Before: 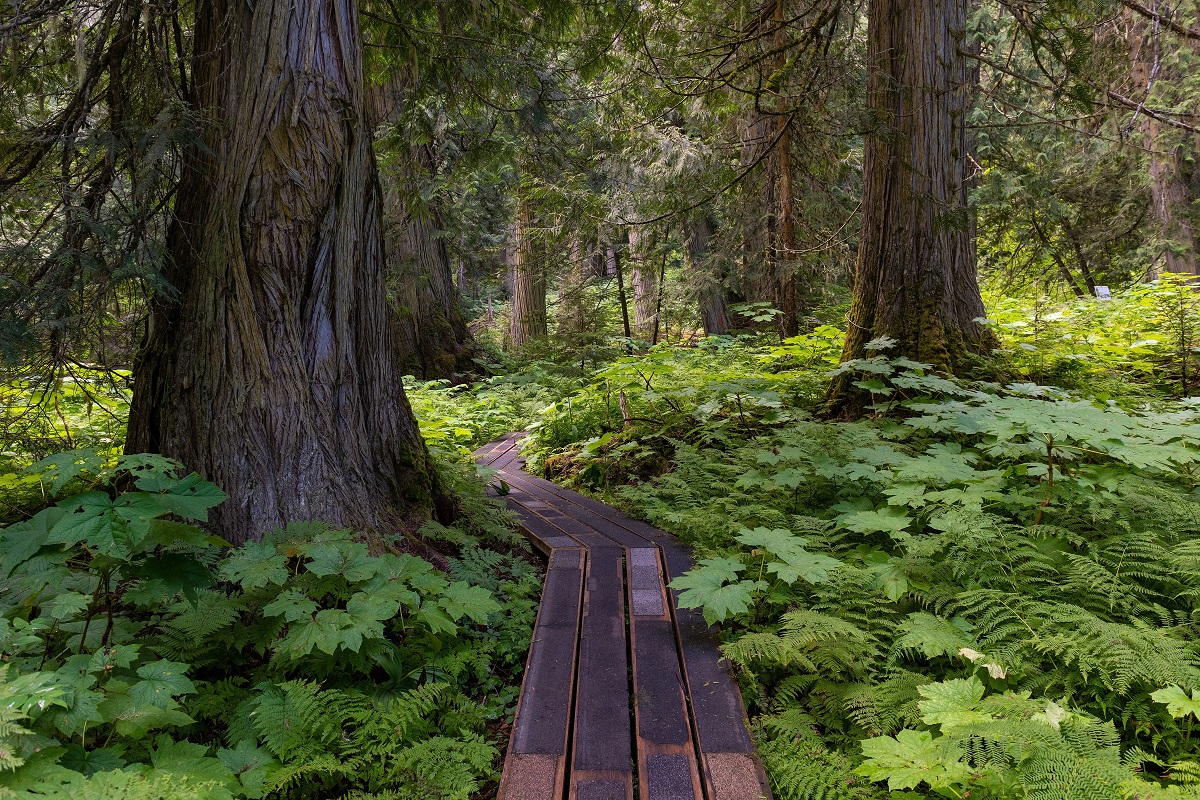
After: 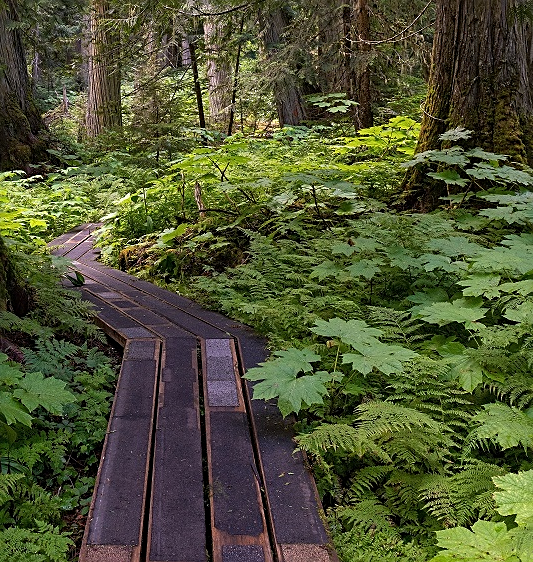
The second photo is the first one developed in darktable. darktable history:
sharpen: on, module defaults
crop: left 35.432%, top 26.233%, right 20.145%, bottom 3.432%
